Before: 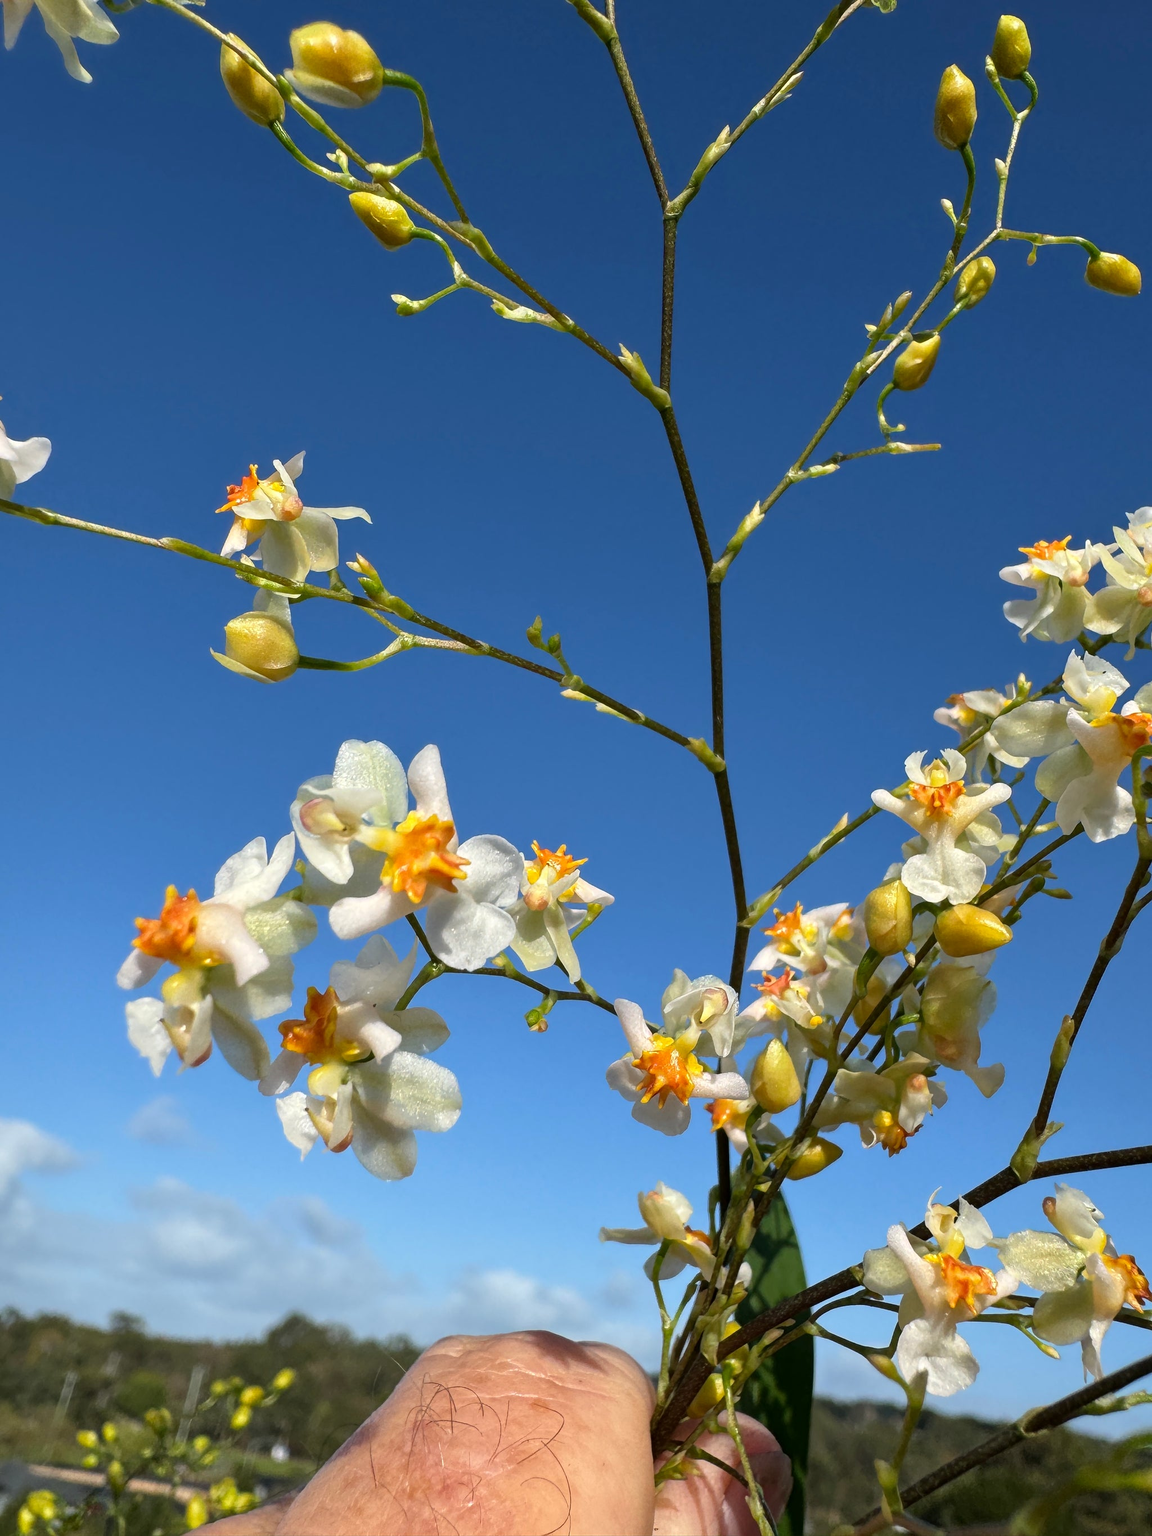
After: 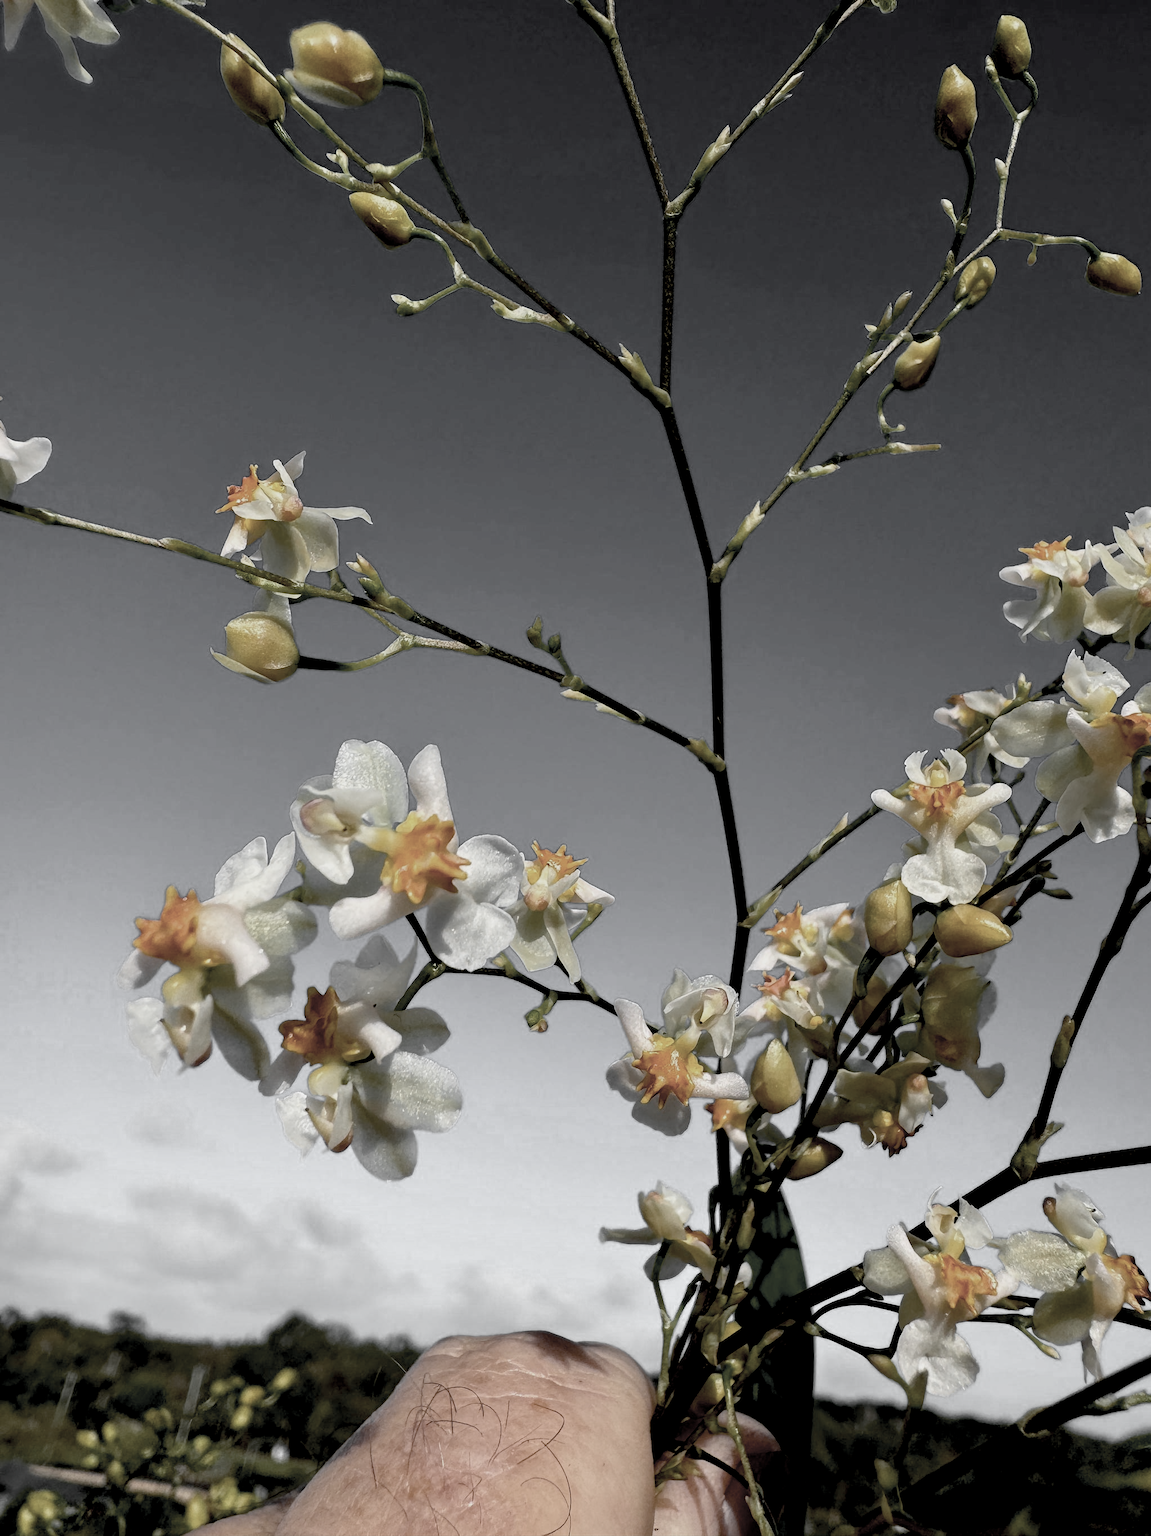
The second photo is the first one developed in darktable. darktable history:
color zones: curves: ch0 [(0, 0.613) (0.01, 0.613) (0.245, 0.448) (0.498, 0.529) (0.642, 0.665) (0.879, 0.777) (0.99, 0.613)]; ch1 [(0, 0.035) (0.121, 0.189) (0.259, 0.197) (0.415, 0.061) (0.589, 0.022) (0.732, 0.022) (0.857, 0.026) (0.991, 0.053)]
exposure: black level correction 0.046, exposure -0.228 EV, compensate highlight preservation false
color balance rgb: perceptual saturation grading › global saturation -1%
